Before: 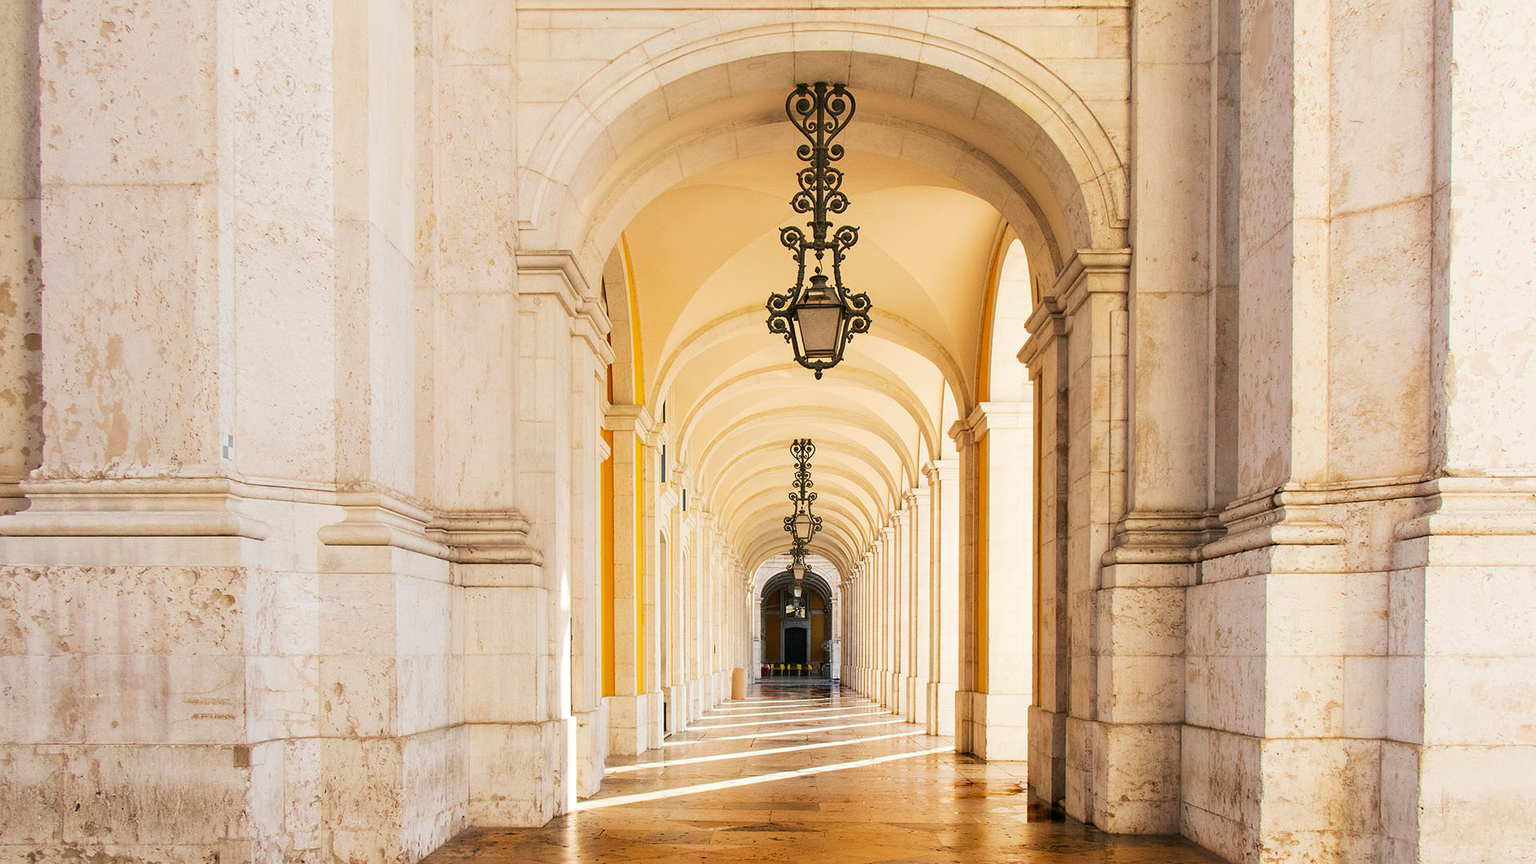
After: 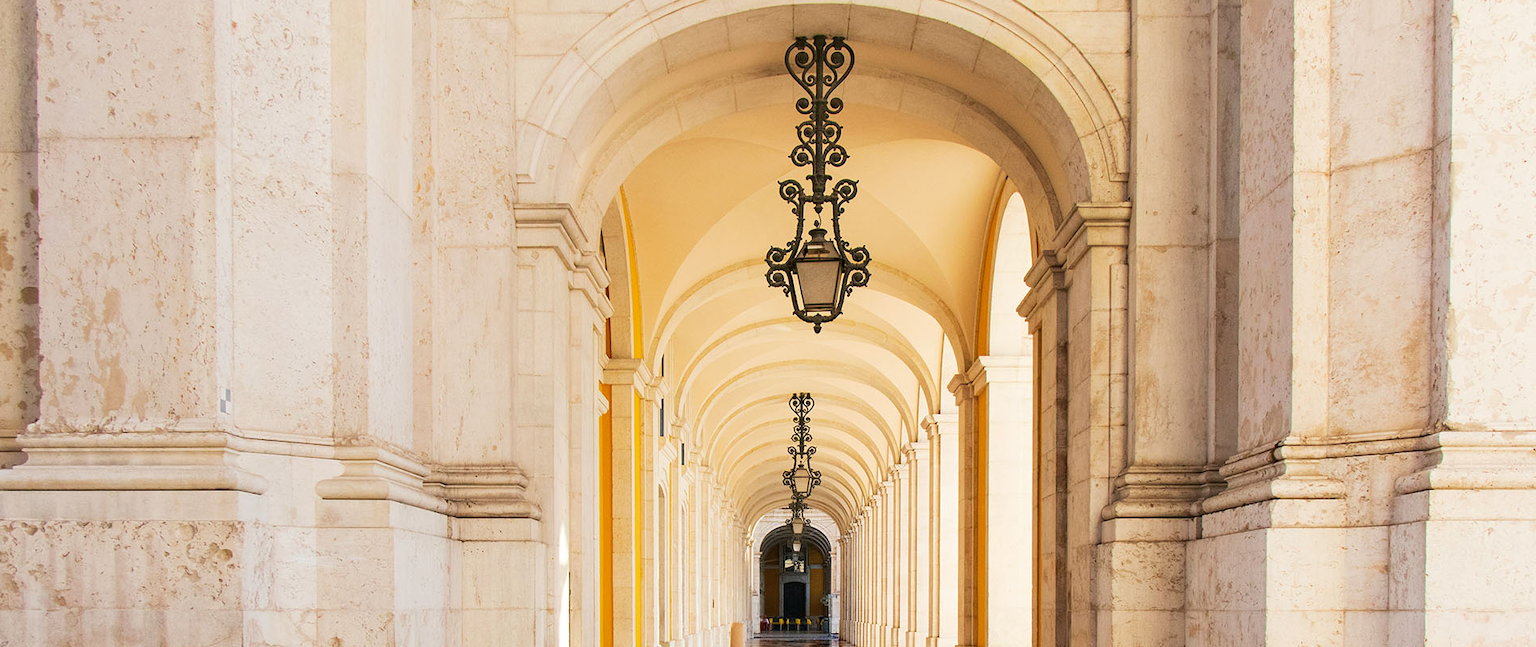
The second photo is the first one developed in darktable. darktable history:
crop: left 0.23%, top 5.473%, bottom 19.737%
